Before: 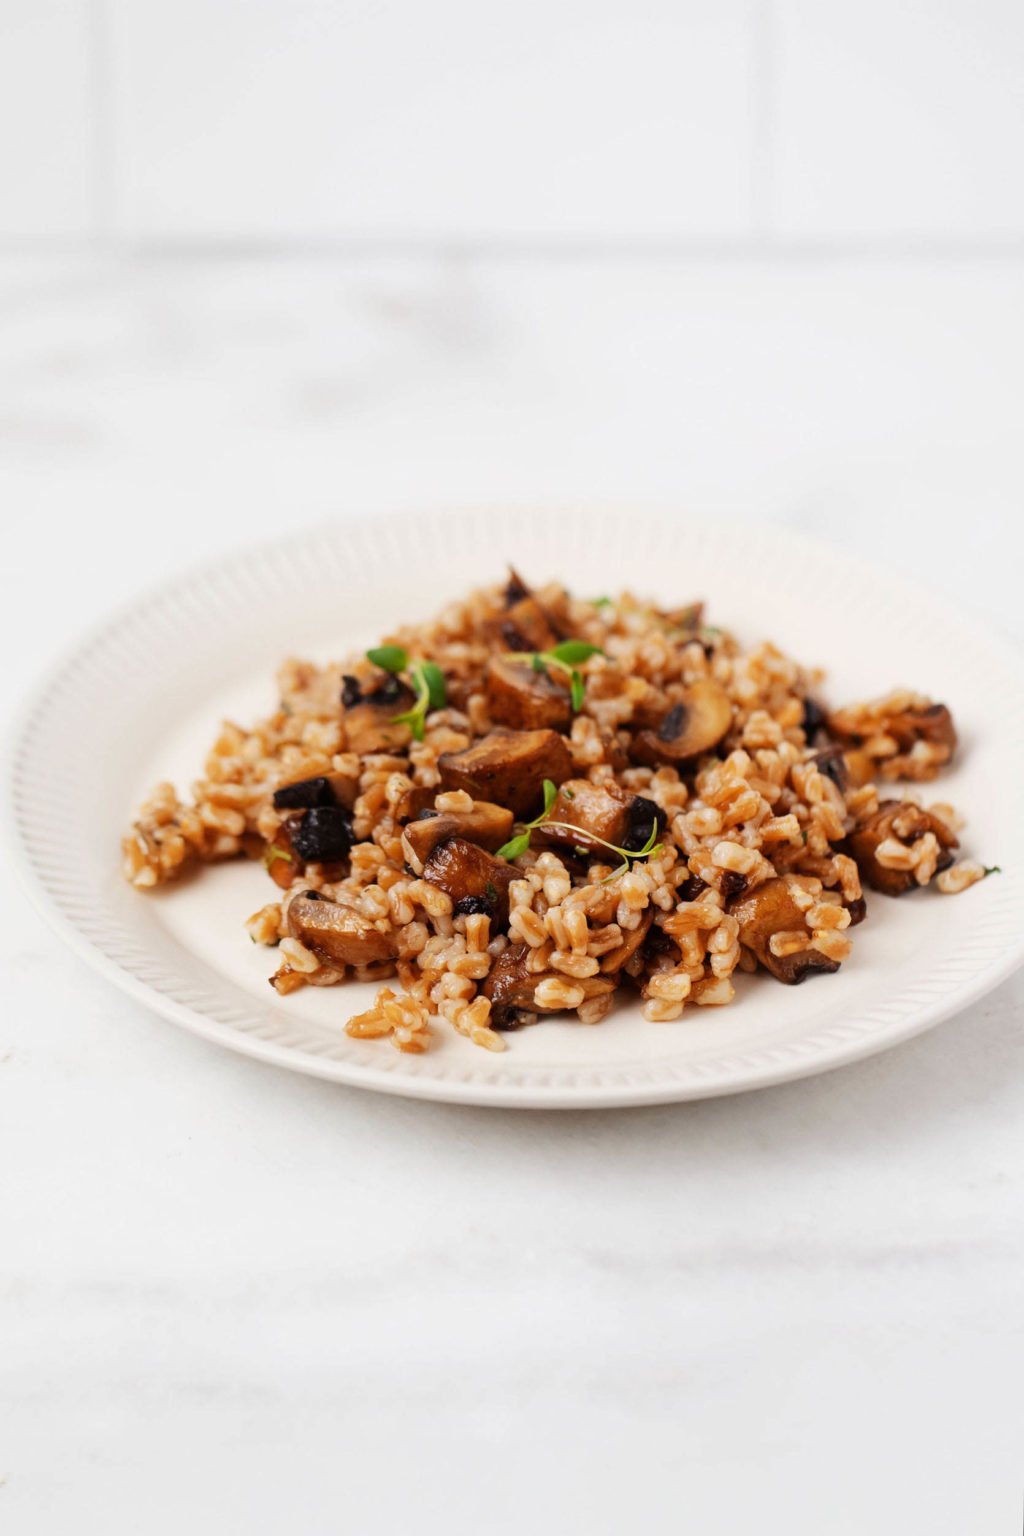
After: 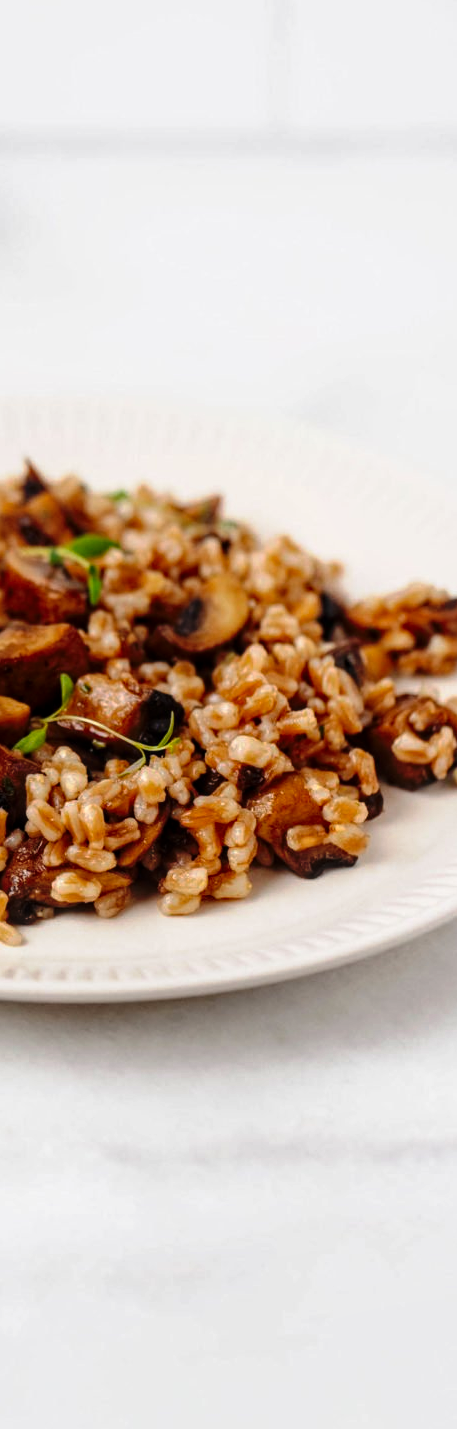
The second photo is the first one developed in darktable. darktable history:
tone curve: curves: ch0 [(0, 0) (0.224, 0.12) (0.375, 0.296) (0.528, 0.472) (0.681, 0.634) (0.8, 0.766) (0.873, 0.877) (1, 1)], preserve colors none
crop: left 47.23%, top 6.902%, right 8.082%
local contrast: on, module defaults
